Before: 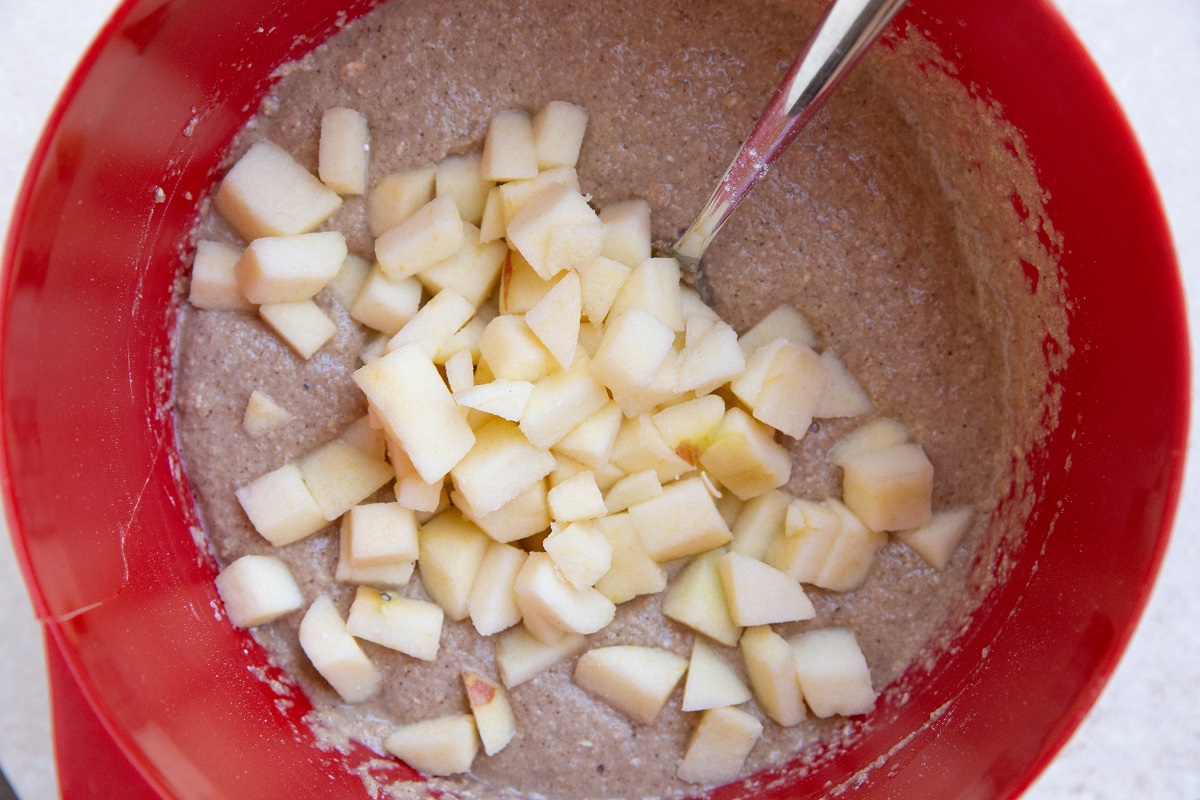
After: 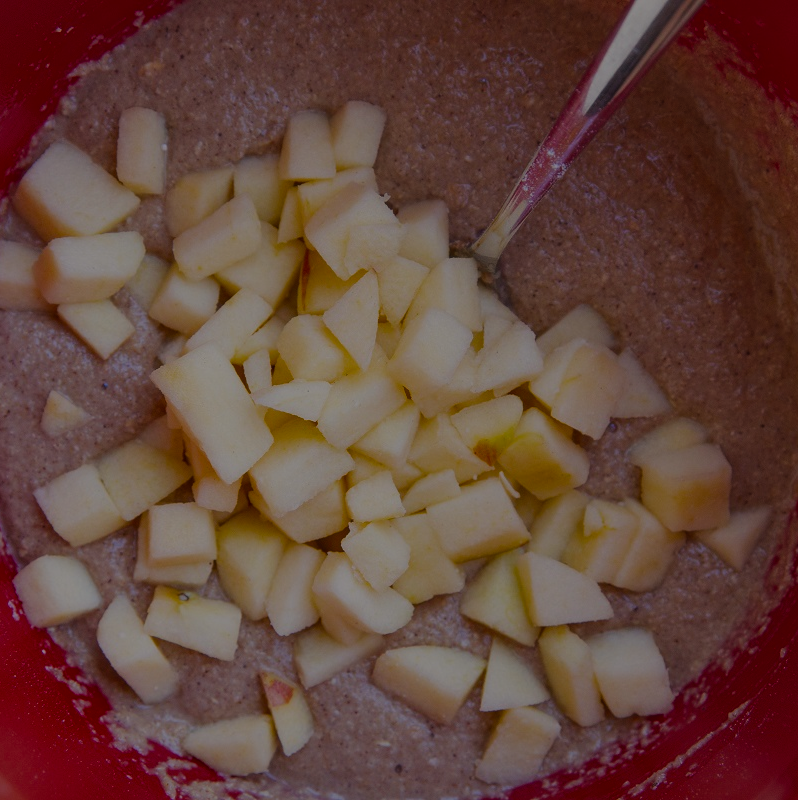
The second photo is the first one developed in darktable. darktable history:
exposure: exposure -2.002 EV, compensate highlight preservation false
crop: left 16.899%, right 16.556%
color balance rgb: shadows lift › chroma 3%, shadows lift › hue 280.8°, power › hue 330°, highlights gain › chroma 3%, highlights gain › hue 75.6°, global offset › luminance 0.7%, perceptual saturation grading › global saturation 20%, perceptual saturation grading › highlights -25%, perceptual saturation grading › shadows 50%, global vibrance 20.33%
local contrast: on, module defaults
